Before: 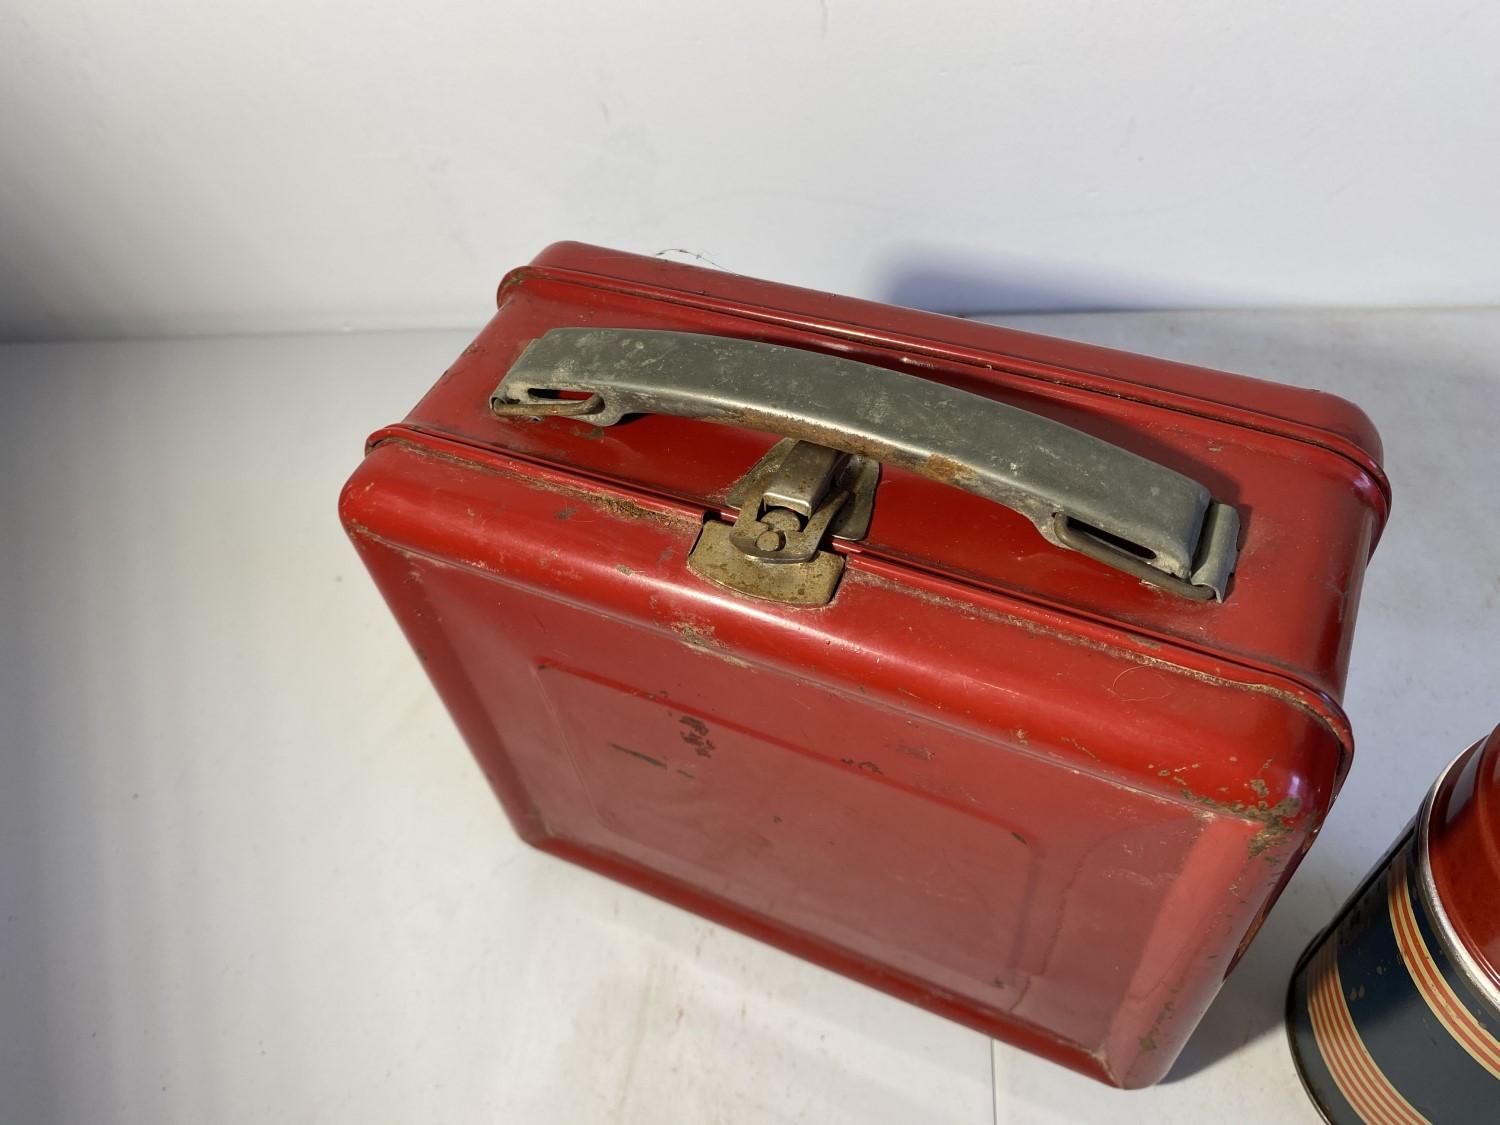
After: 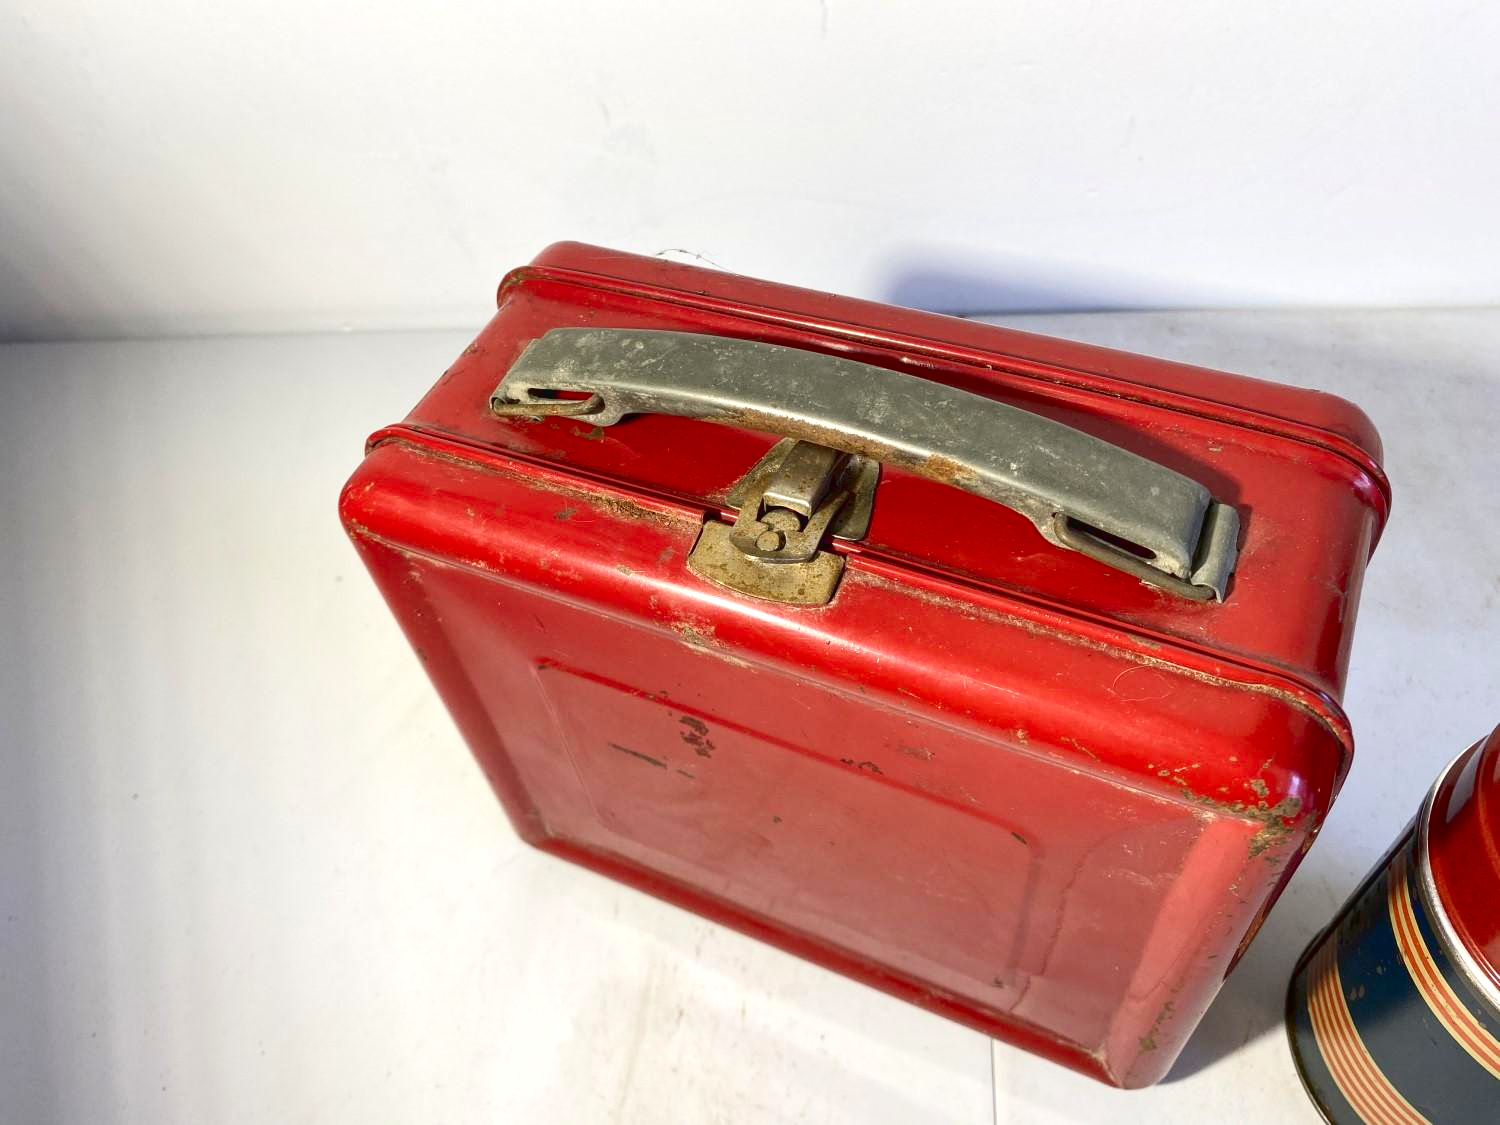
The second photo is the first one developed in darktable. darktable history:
local contrast: highlights 107%, shadows 101%, detail 131%, midtone range 0.2
contrast brightness saturation: brightness -0.089
tone curve: curves: ch0 [(0, 0.047) (0.199, 0.263) (0.47, 0.555) (0.805, 0.839) (1, 0.962)], color space Lab, linked channels, preserve colors none
exposure: black level correction 0, exposure 0.499 EV, compensate highlight preservation false
